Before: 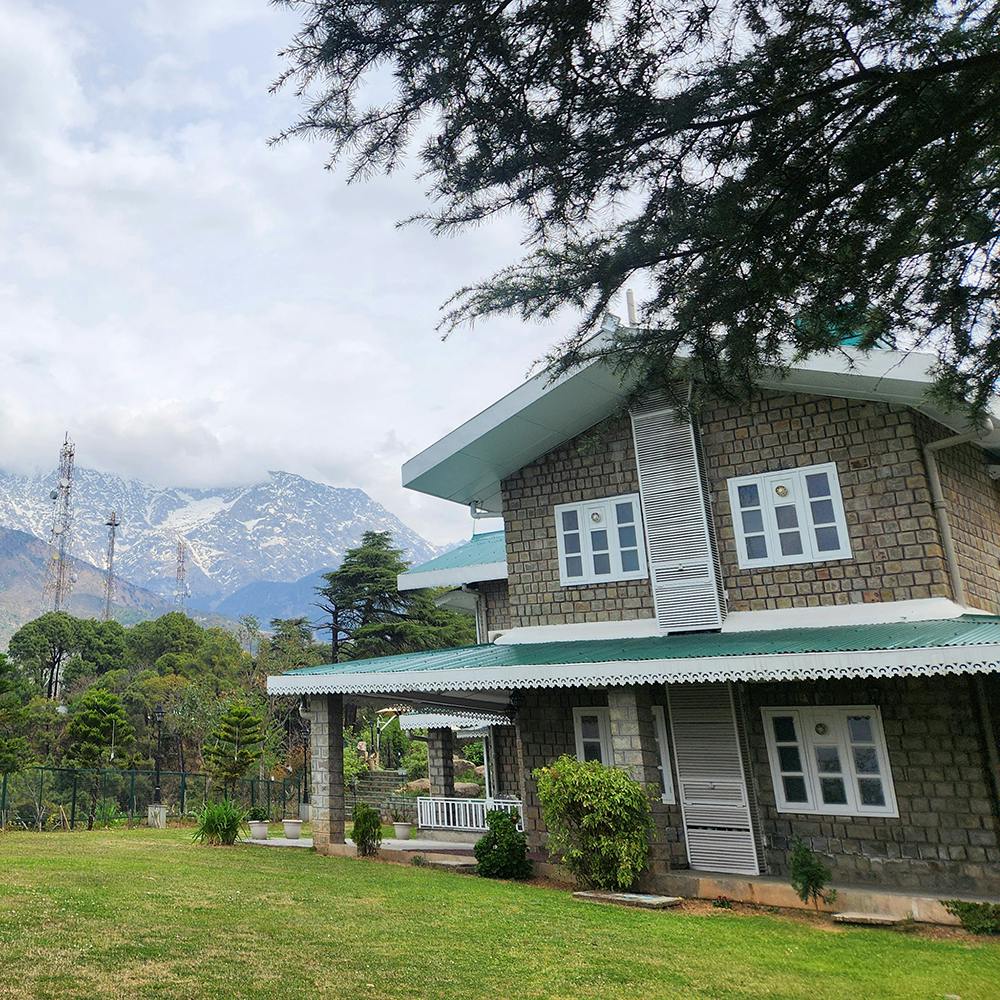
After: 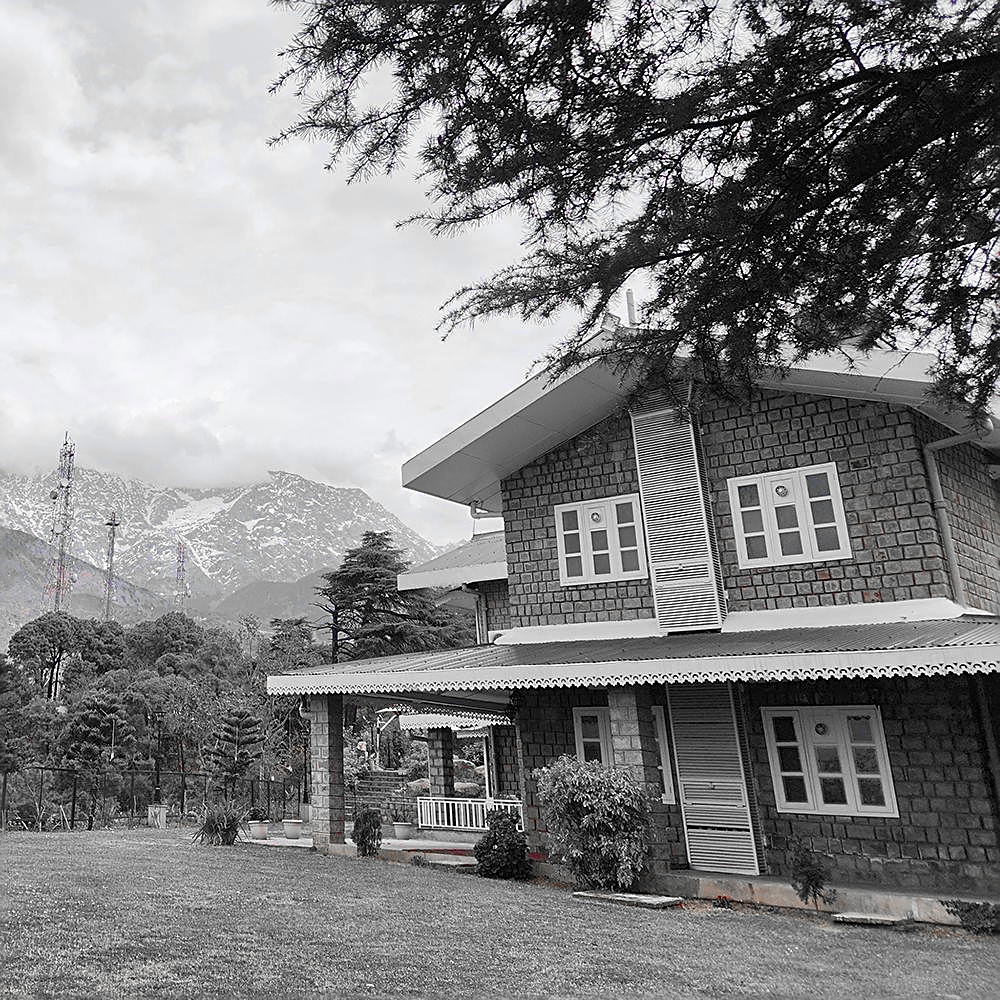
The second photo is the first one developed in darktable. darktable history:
color zones: curves: ch0 [(0, 0.278) (0.143, 0.5) (0.286, 0.5) (0.429, 0.5) (0.571, 0.5) (0.714, 0.5) (0.857, 0.5) (1, 0.5)]; ch1 [(0, 1) (0.143, 0.165) (0.286, 0) (0.429, 0) (0.571, 0) (0.714, 0) (0.857, 0.5) (1, 0.5)]; ch2 [(0, 0.508) (0.143, 0.5) (0.286, 0.5) (0.429, 0.5) (0.571, 0.5) (0.714, 0.5) (0.857, 0.5) (1, 0.5)]
color contrast: green-magenta contrast 1.73, blue-yellow contrast 1.15
contrast brightness saturation: saturation -0.1
sharpen: on, module defaults
